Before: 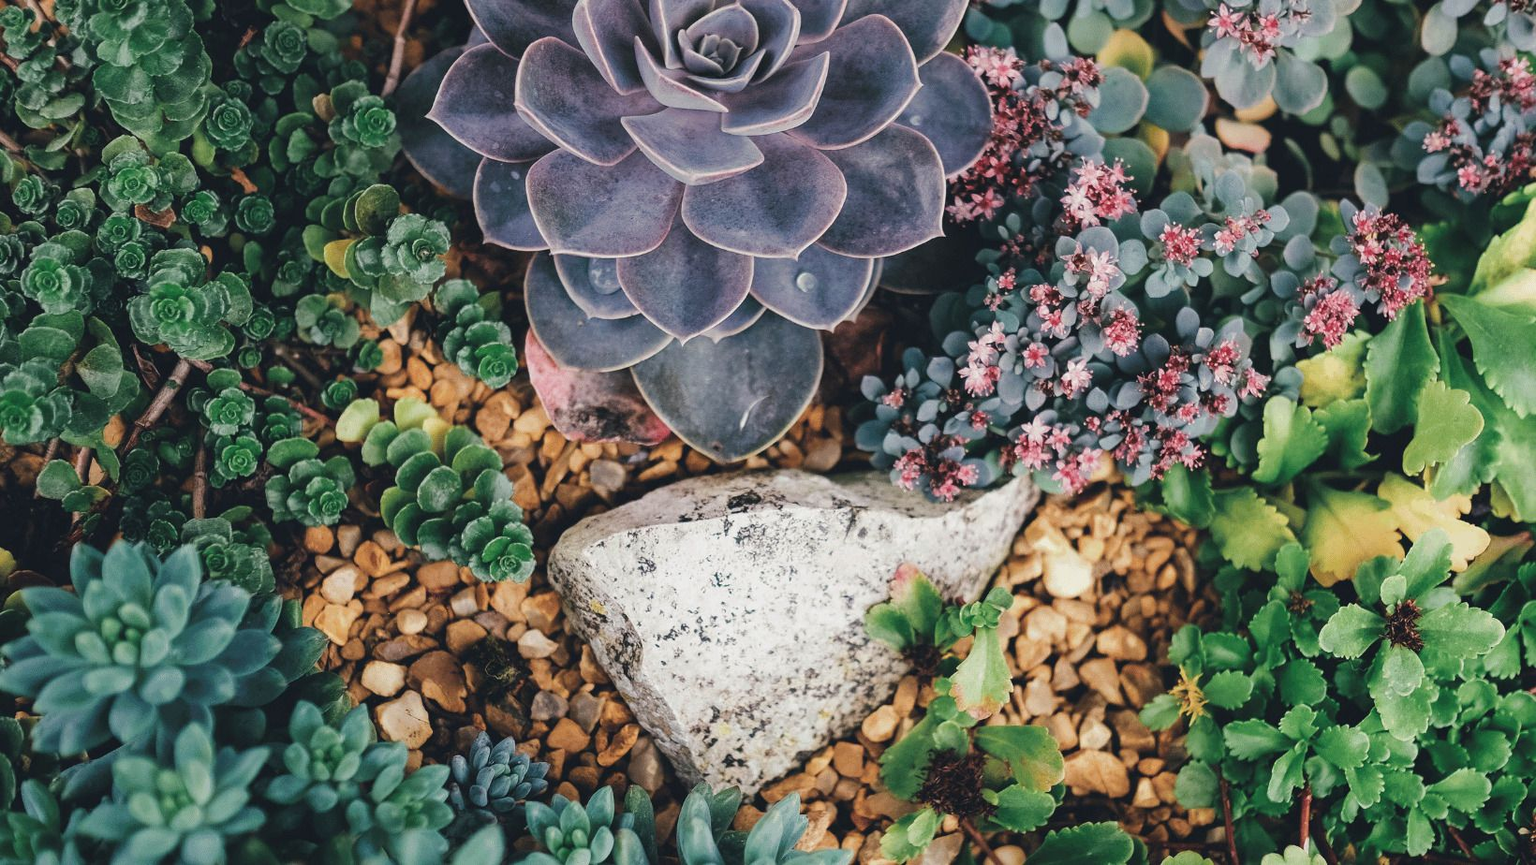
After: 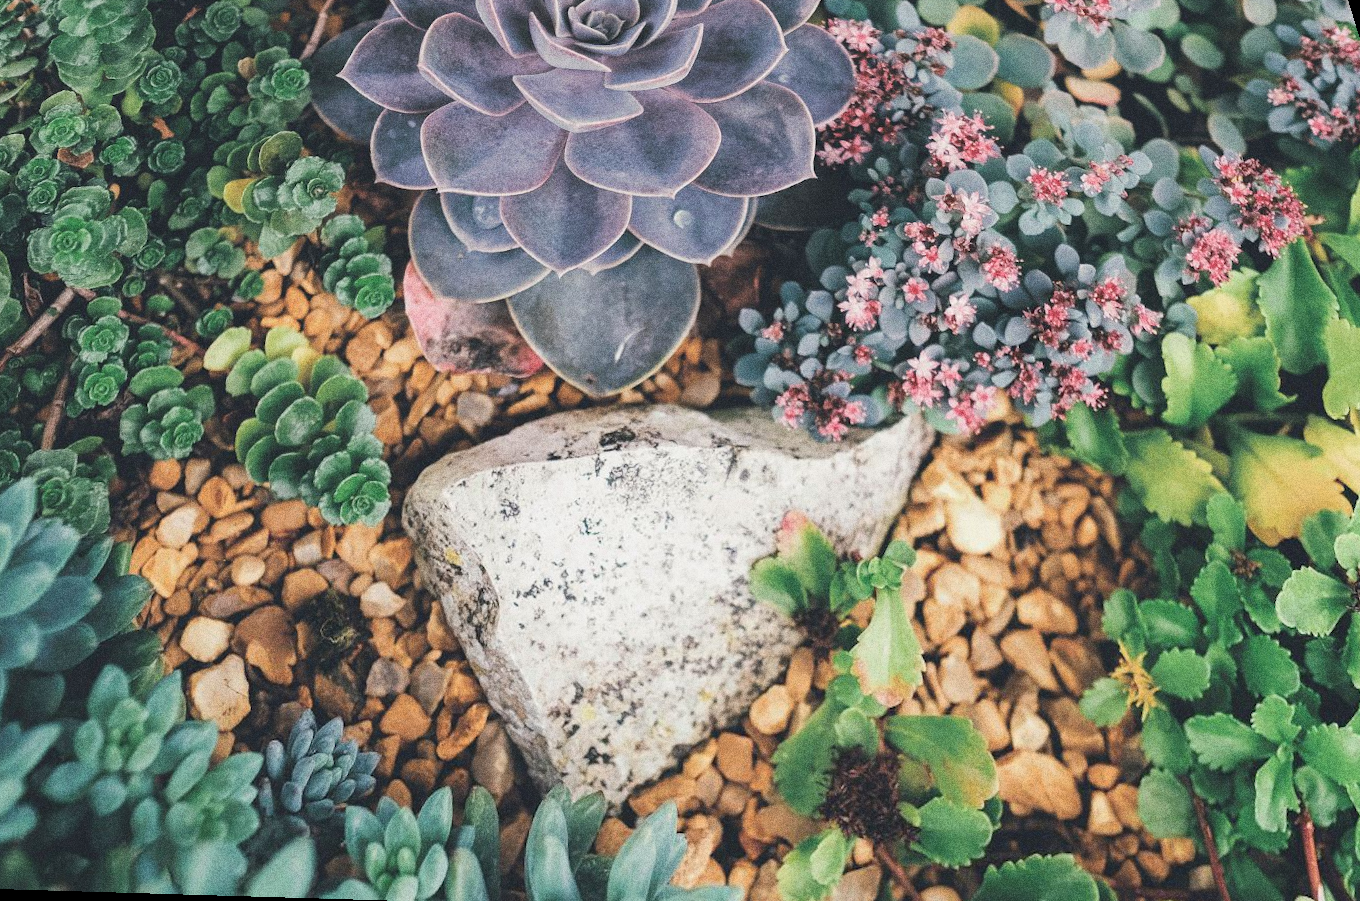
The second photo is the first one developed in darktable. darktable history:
grain: coarseness 0.09 ISO, strength 40%
rotate and perspective: rotation 0.72°, lens shift (vertical) -0.352, lens shift (horizontal) -0.051, crop left 0.152, crop right 0.859, crop top 0.019, crop bottom 0.964
contrast brightness saturation: brightness 0.15
